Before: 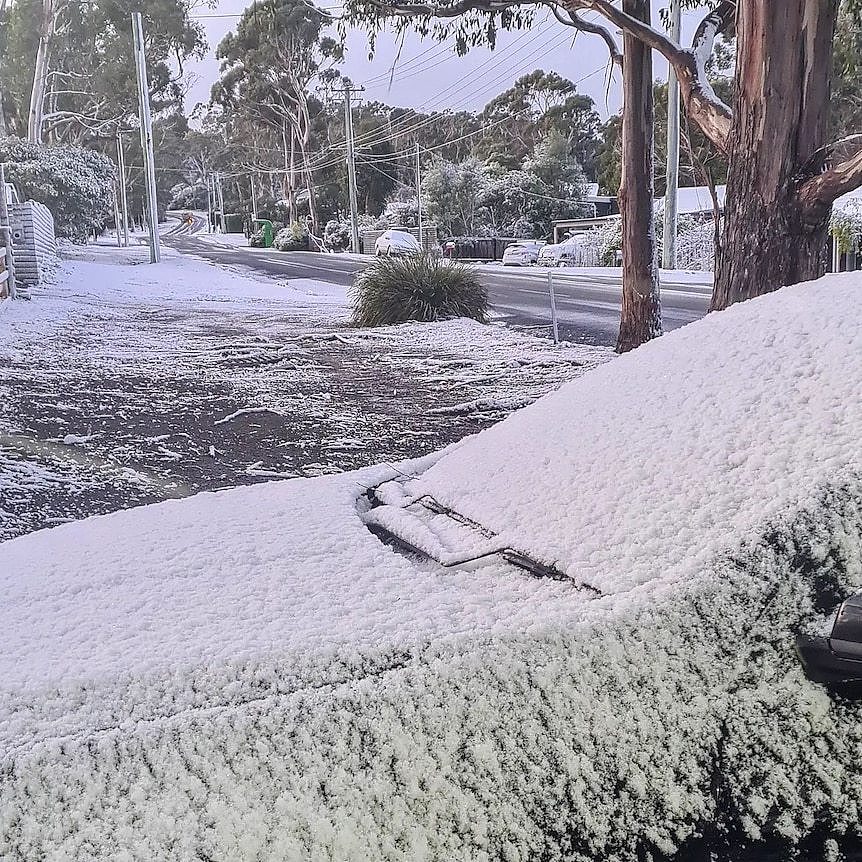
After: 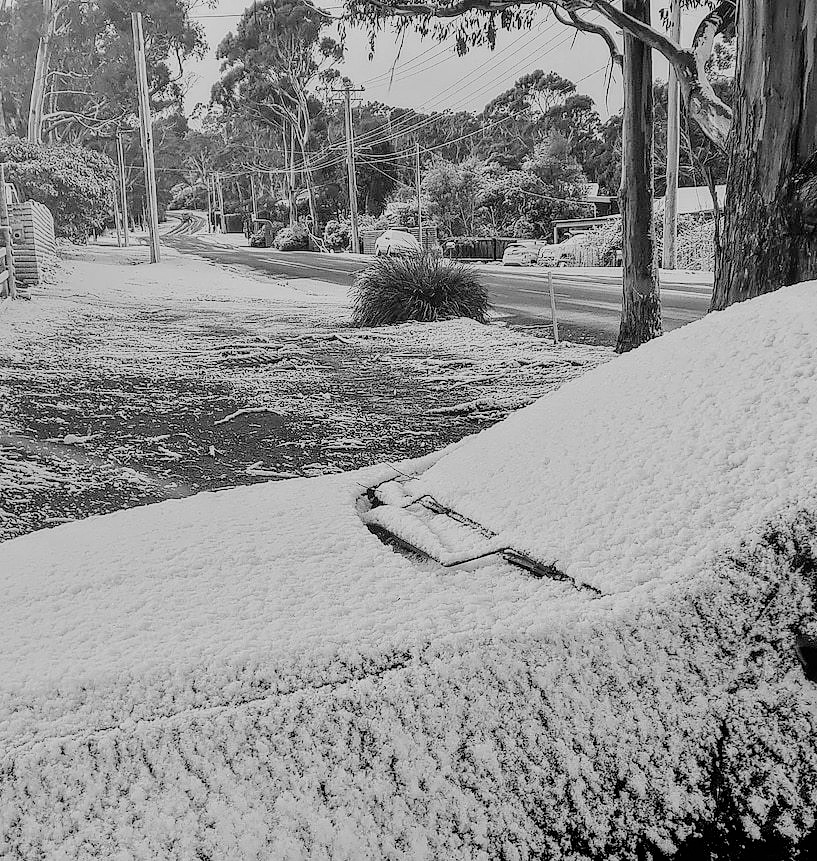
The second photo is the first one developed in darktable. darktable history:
color calibration: output gray [0.31, 0.36, 0.33, 0], gray › normalize channels true, illuminant same as pipeline (D50), adaptation XYZ, x 0.346, y 0.359, gamut compression 0
filmic rgb: black relative exposure -5 EV, hardness 2.88, contrast 1.1
crop and rotate: right 5.167%
